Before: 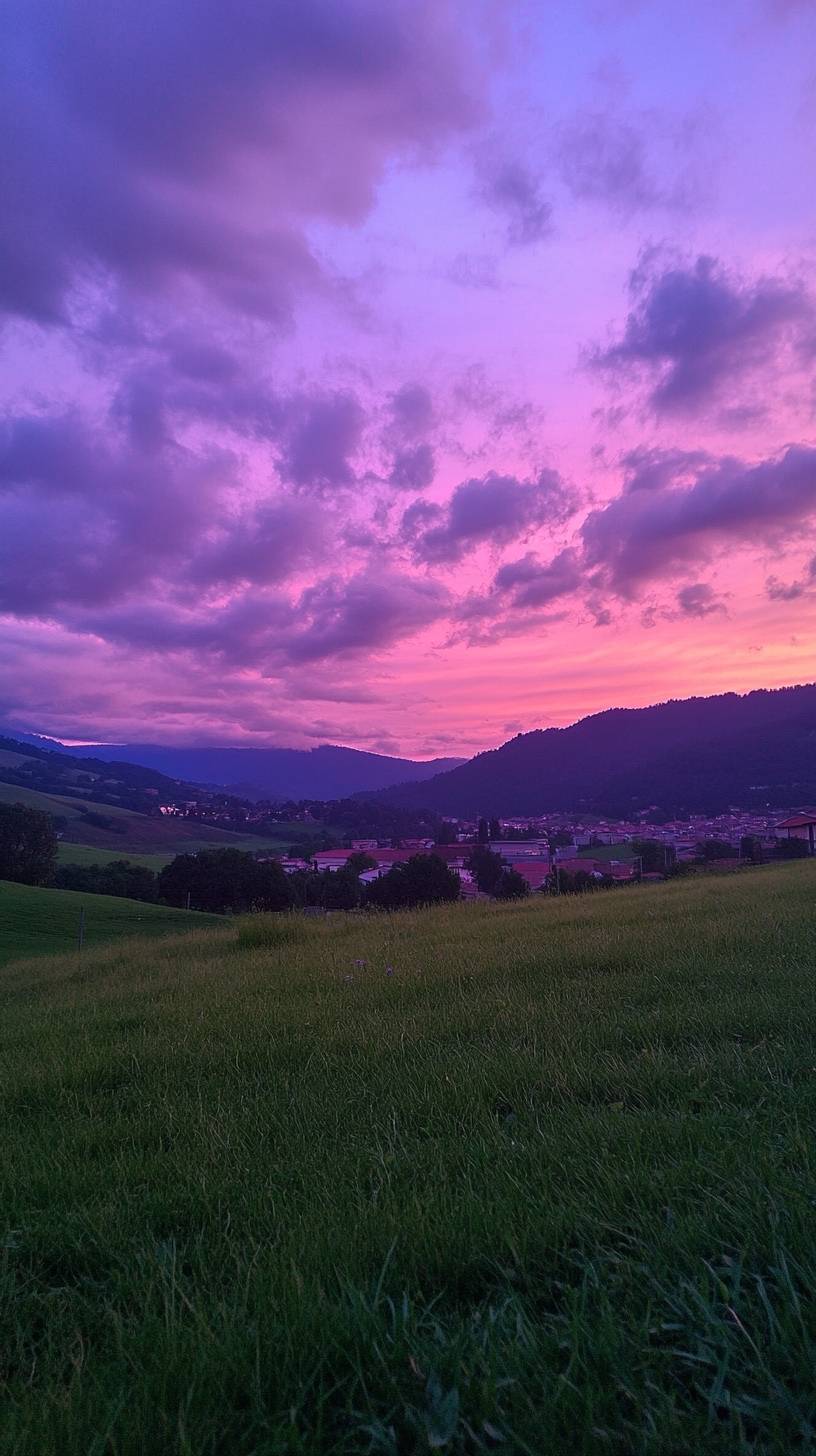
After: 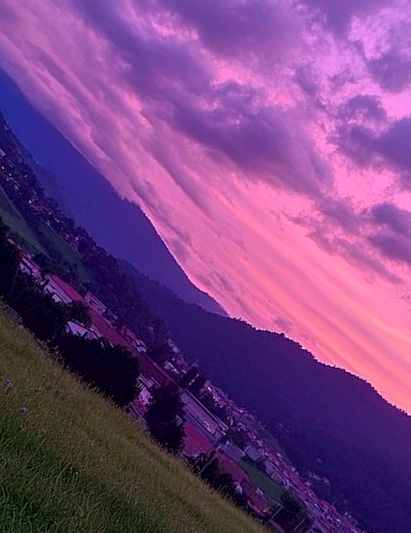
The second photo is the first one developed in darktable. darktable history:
local contrast: mode bilateral grid, contrast 20, coarseness 49, detail 119%, midtone range 0.2
exposure: black level correction 0.007, compensate highlight preservation false
crop and rotate: angle -44.8°, top 16.195%, right 0.891%, bottom 11.707%
